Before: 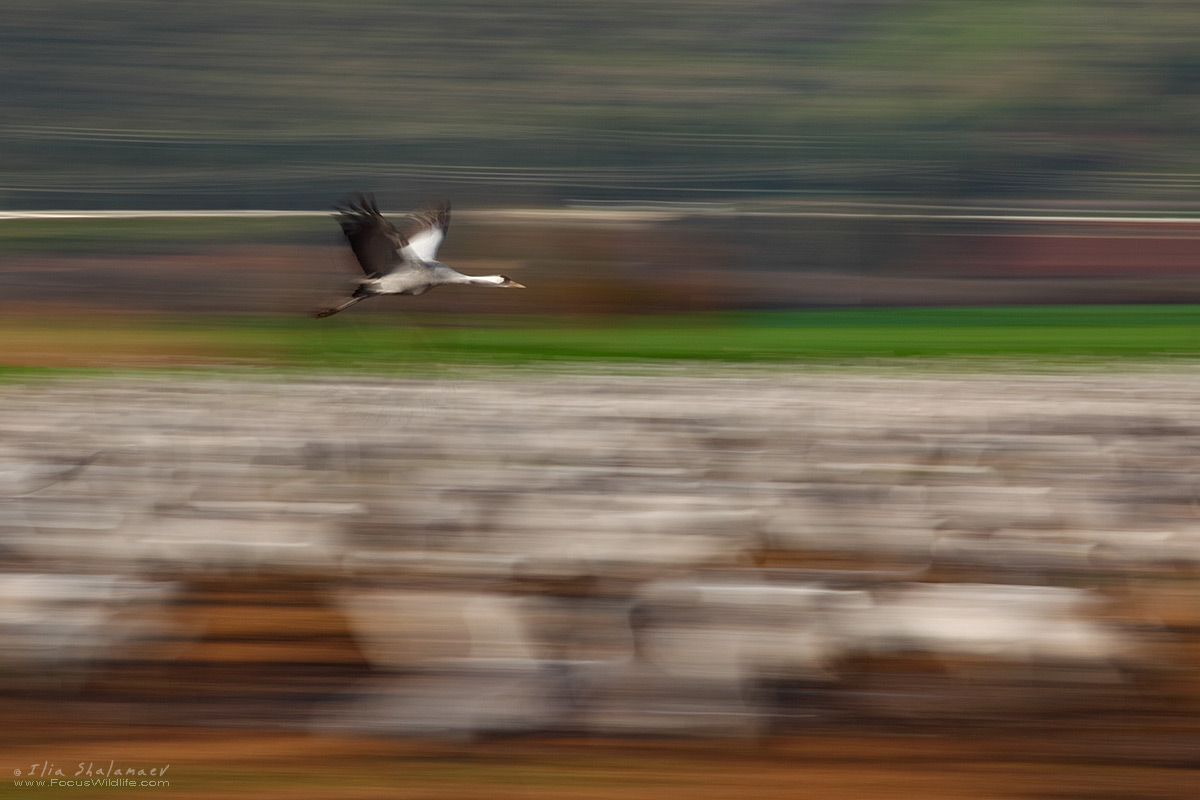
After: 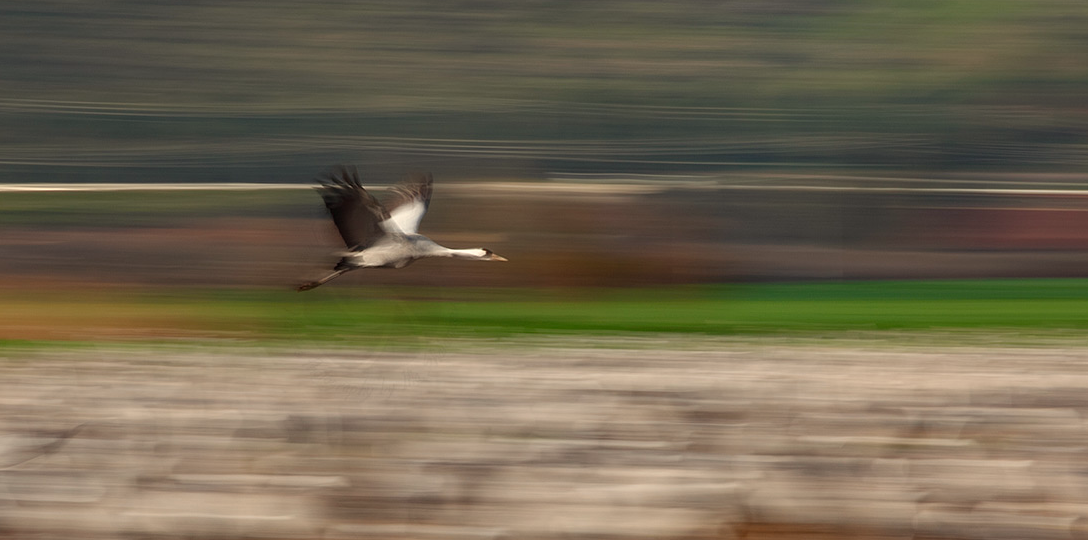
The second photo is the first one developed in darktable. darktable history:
white balance: red 1.045, blue 0.932
crop: left 1.509%, top 3.452%, right 7.696%, bottom 28.452%
